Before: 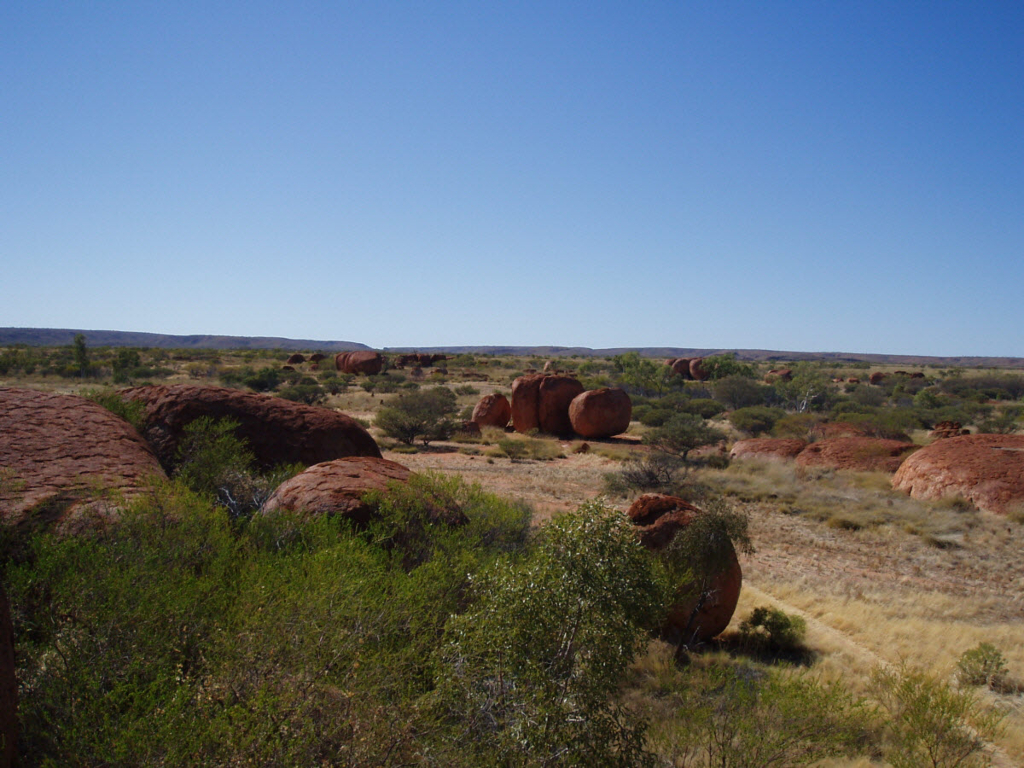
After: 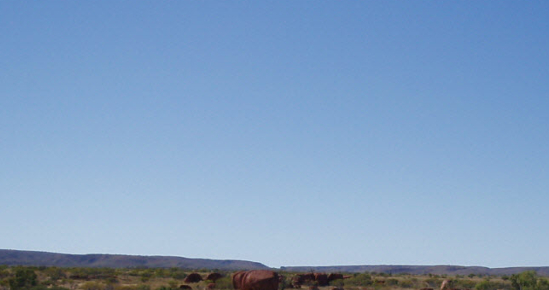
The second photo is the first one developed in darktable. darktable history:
color zones: curves: ch0 [(0, 0.444) (0.143, 0.442) (0.286, 0.441) (0.429, 0.441) (0.571, 0.441) (0.714, 0.441) (0.857, 0.442) (1, 0.444)]
crop: left 10.121%, top 10.631%, right 36.218%, bottom 51.526%
